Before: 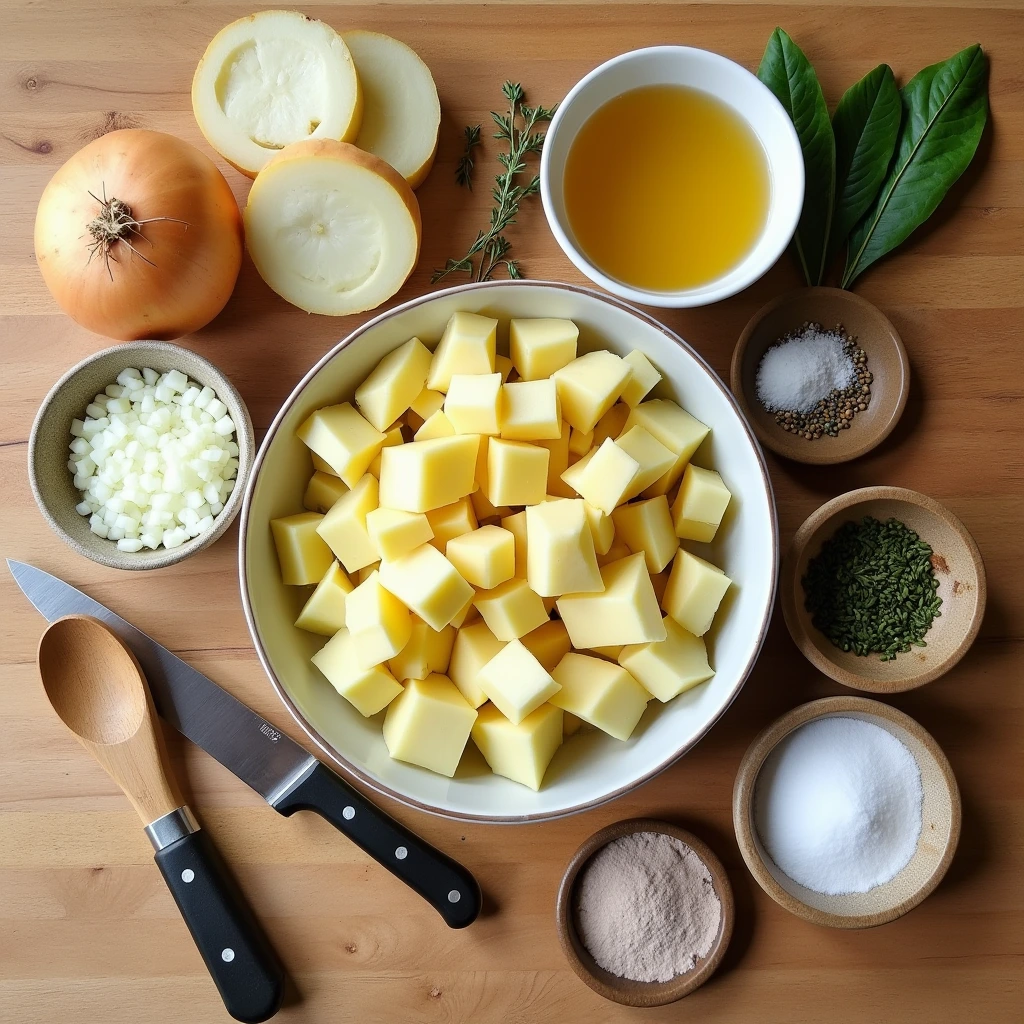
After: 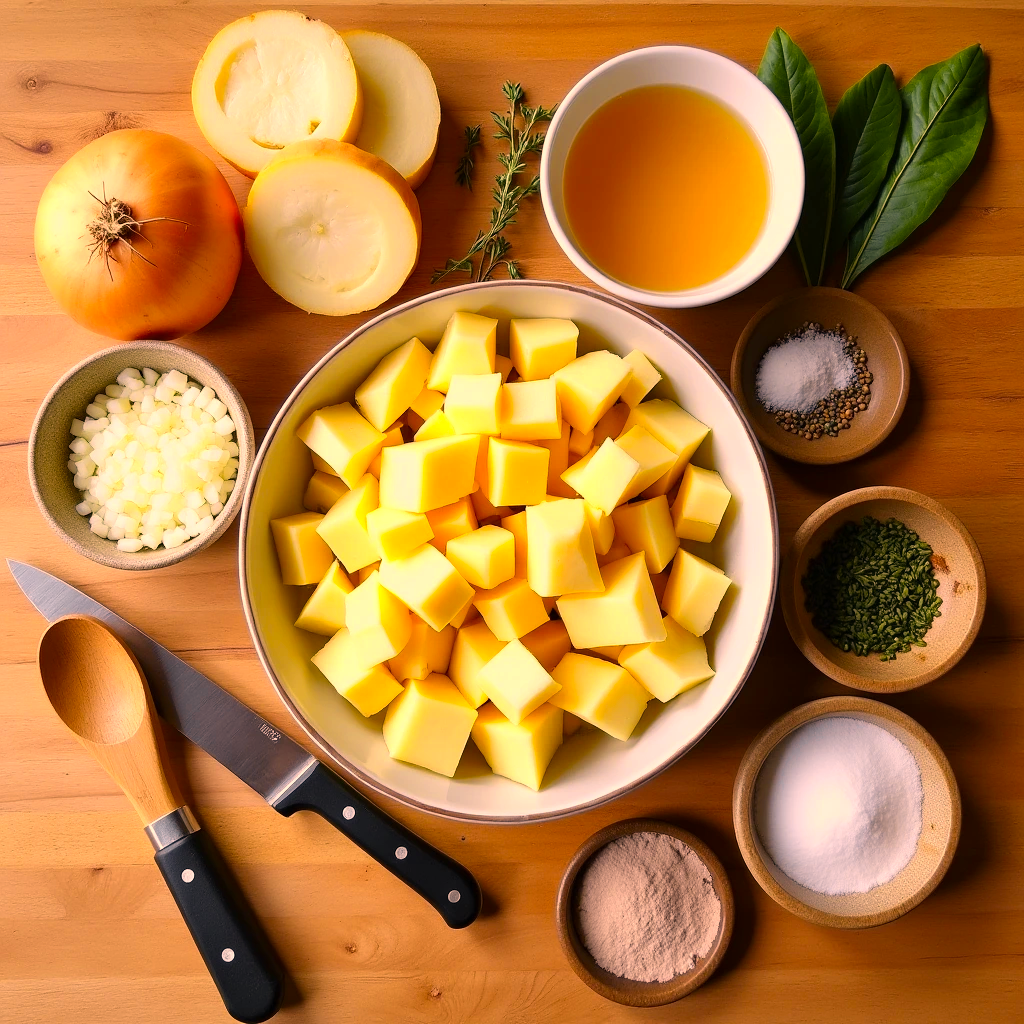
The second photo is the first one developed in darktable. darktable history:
color zones: curves: ch0 [(0, 0.511) (0.143, 0.531) (0.286, 0.56) (0.429, 0.5) (0.571, 0.5) (0.714, 0.5) (0.857, 0.5) (1, 0.5)]; ch1 [(0, 0.525) (0.143, 0.705) (0.286, 0.715) (0.429, 0.35) (0.571, 0.35) (0.714, 0.35) (0.857, 0.4) (1, 0.4)]; ch2 [(0, 0.572) (0.143, 0.512) (0.286, 0.473) (0.429, 0.45) (0.571, 0.5) (0.714, 0.5) (0.857, 0.518) (1, 0.518)]
color correction: highlights a* 17.88, highlights b* 18.79
